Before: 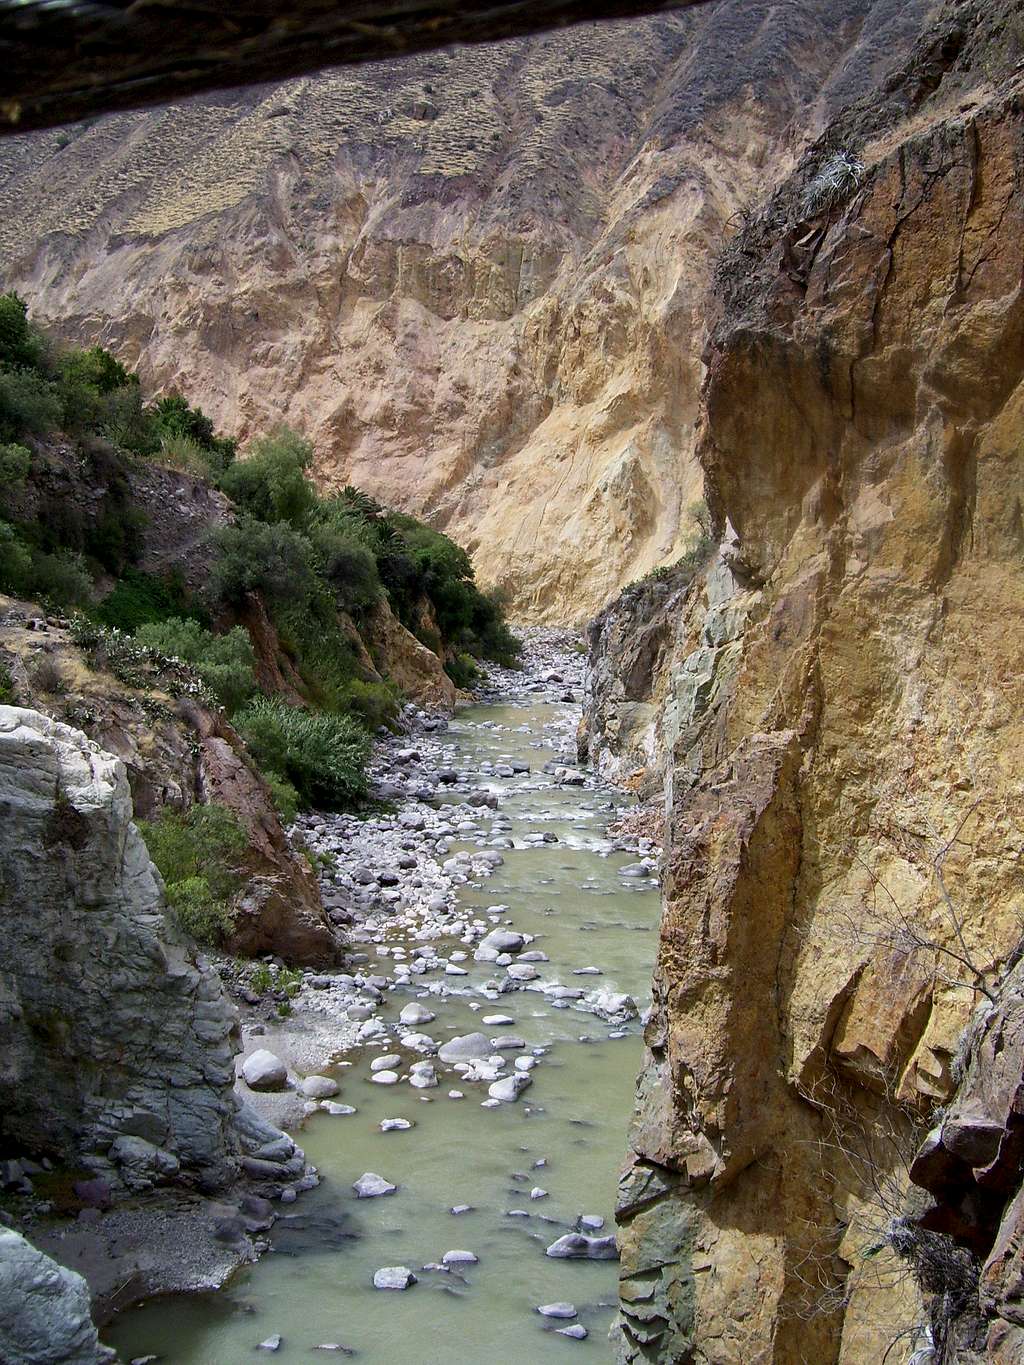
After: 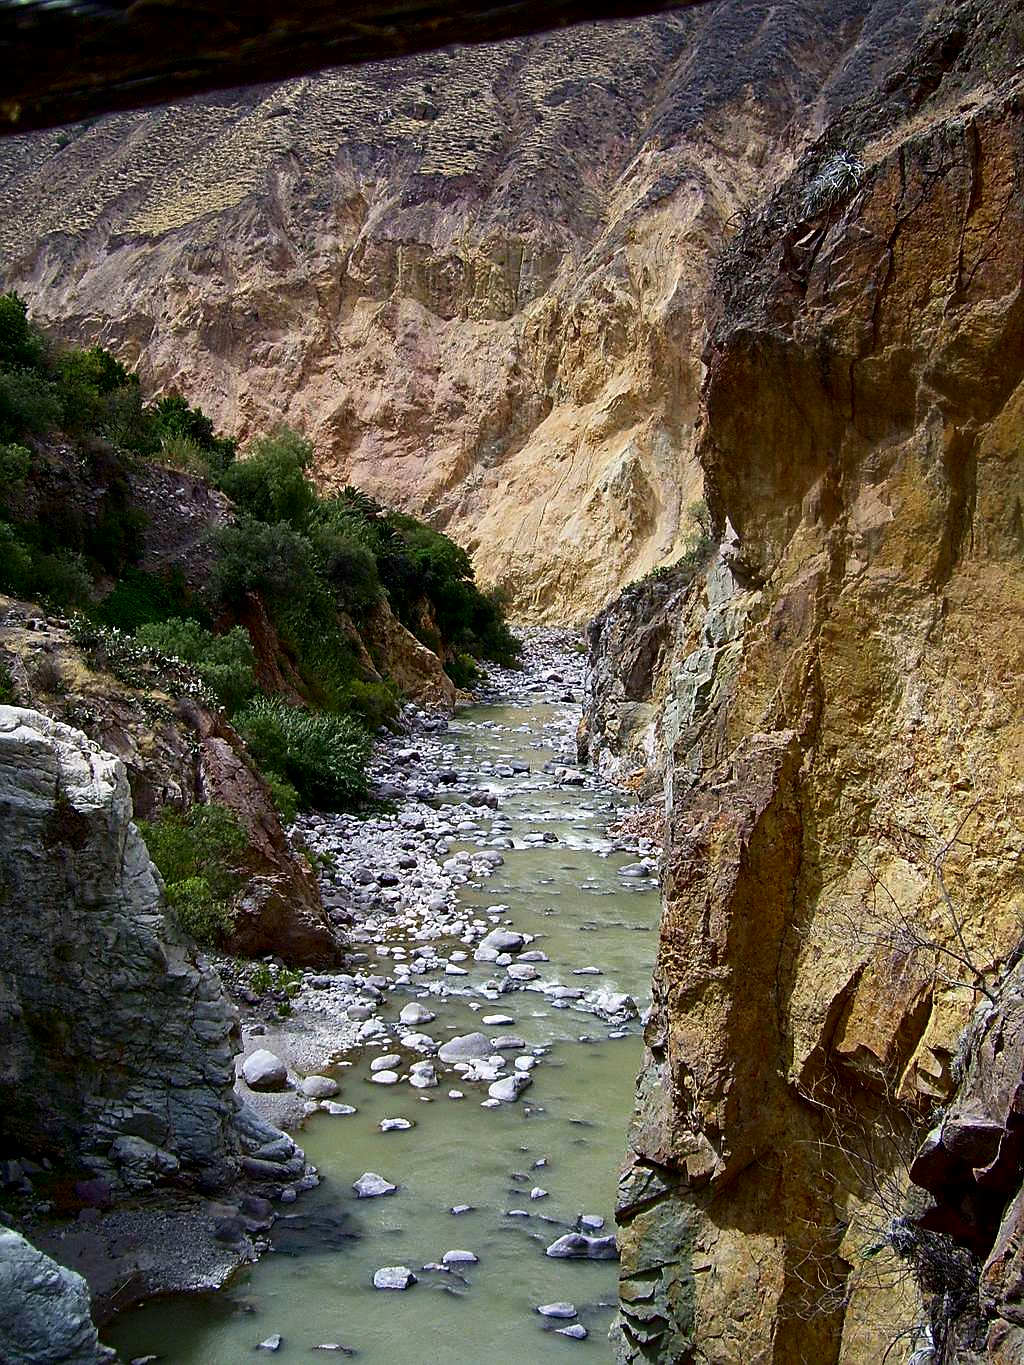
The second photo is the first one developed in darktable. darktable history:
sharpen: on, module defaults
contrast brightness saturation: contrast 0.117, brightness -0.124, saturation 0.2
